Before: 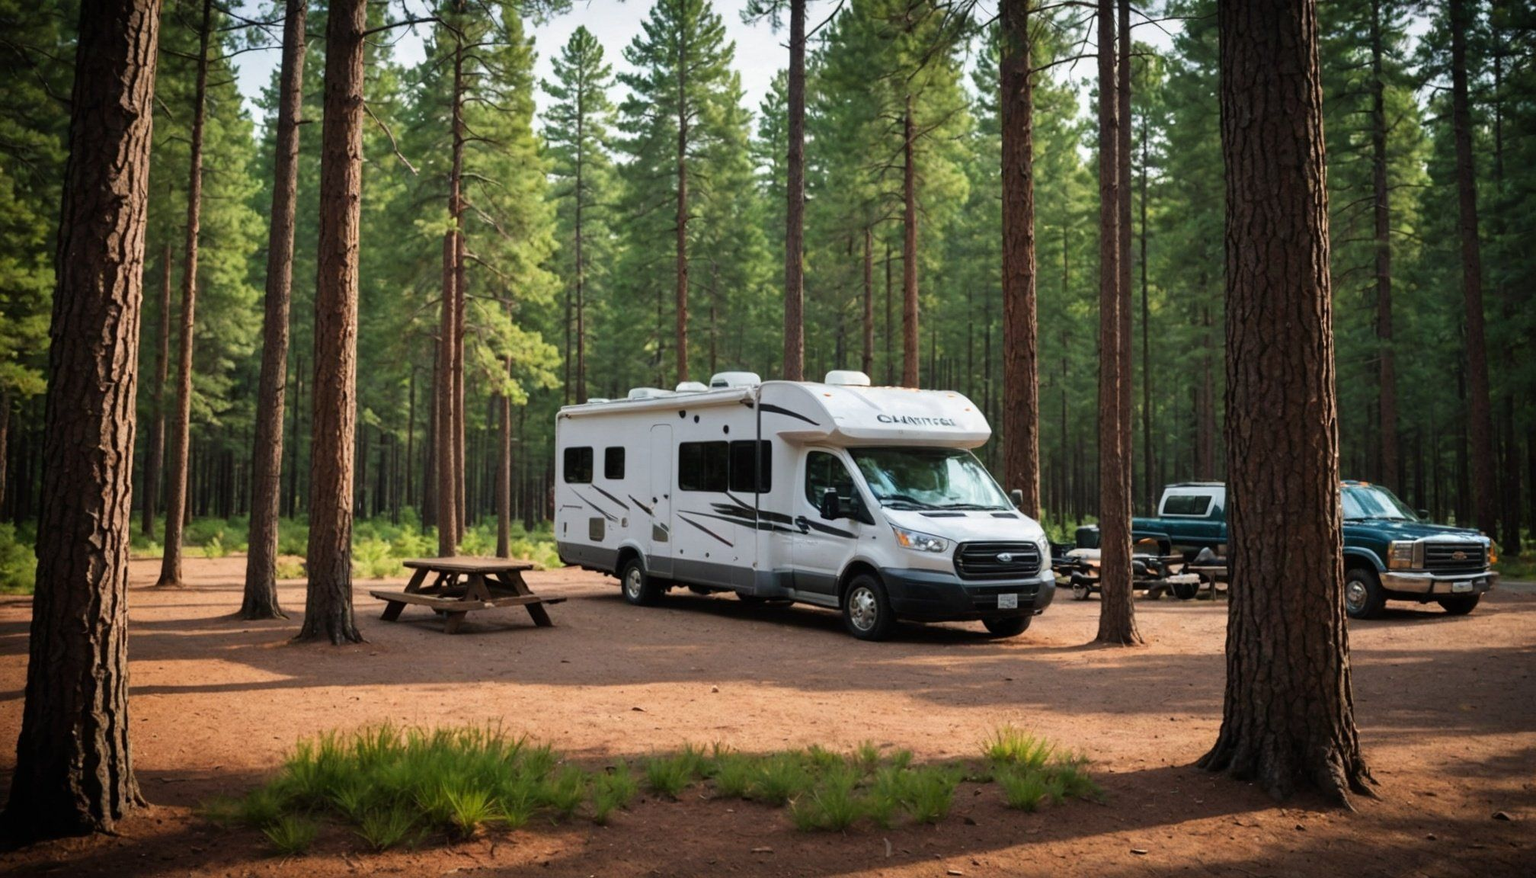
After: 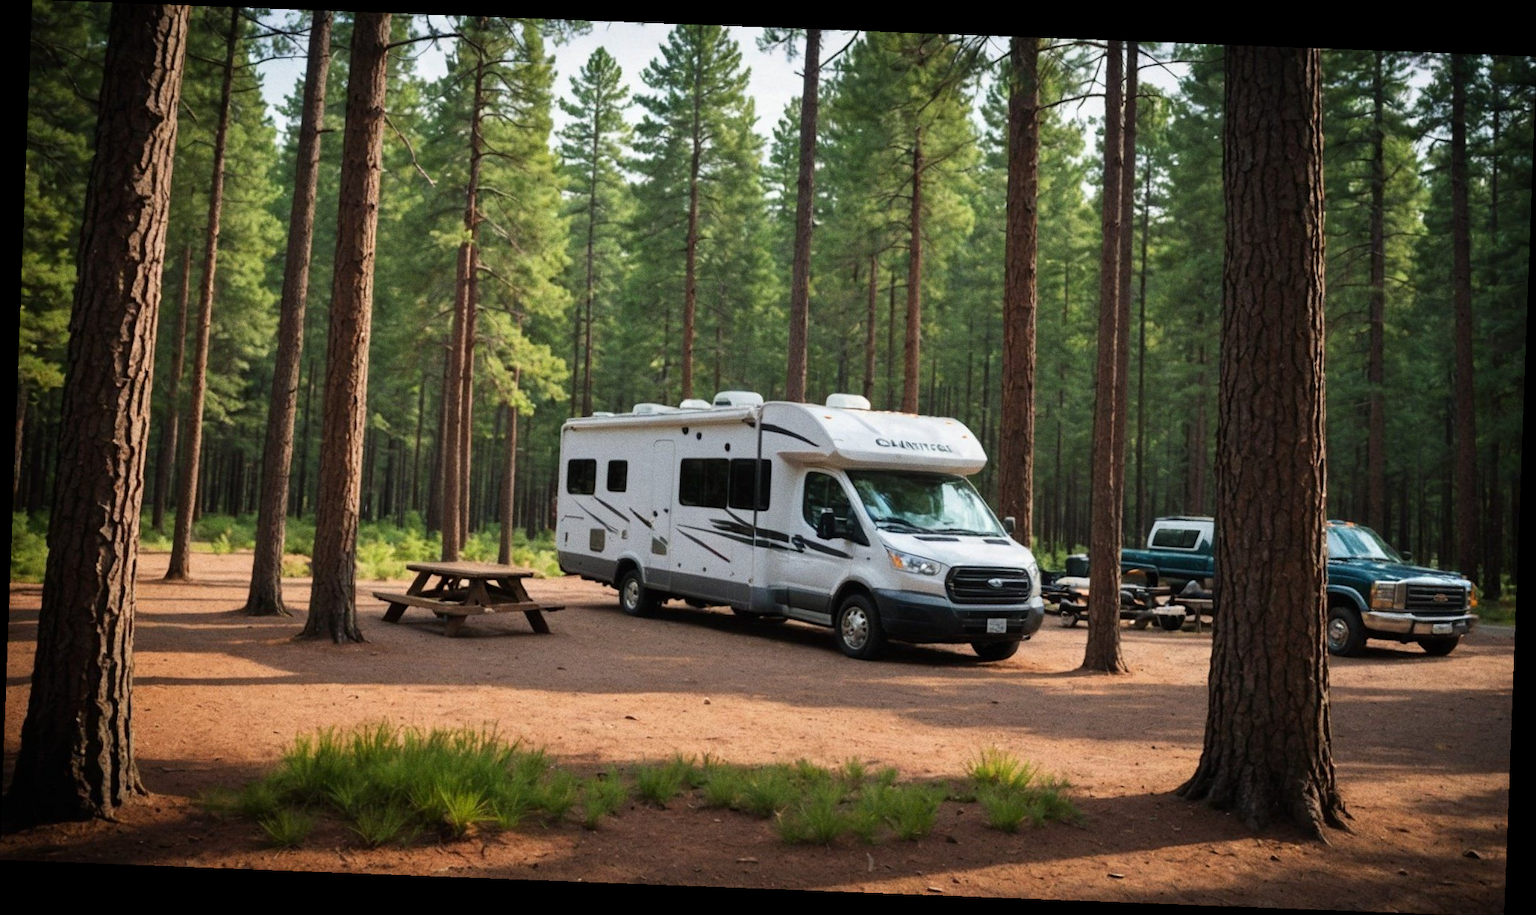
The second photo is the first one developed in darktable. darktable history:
grain: on, module defaults
rotate and perspective: rotation 2.17°, automatic cropping off
